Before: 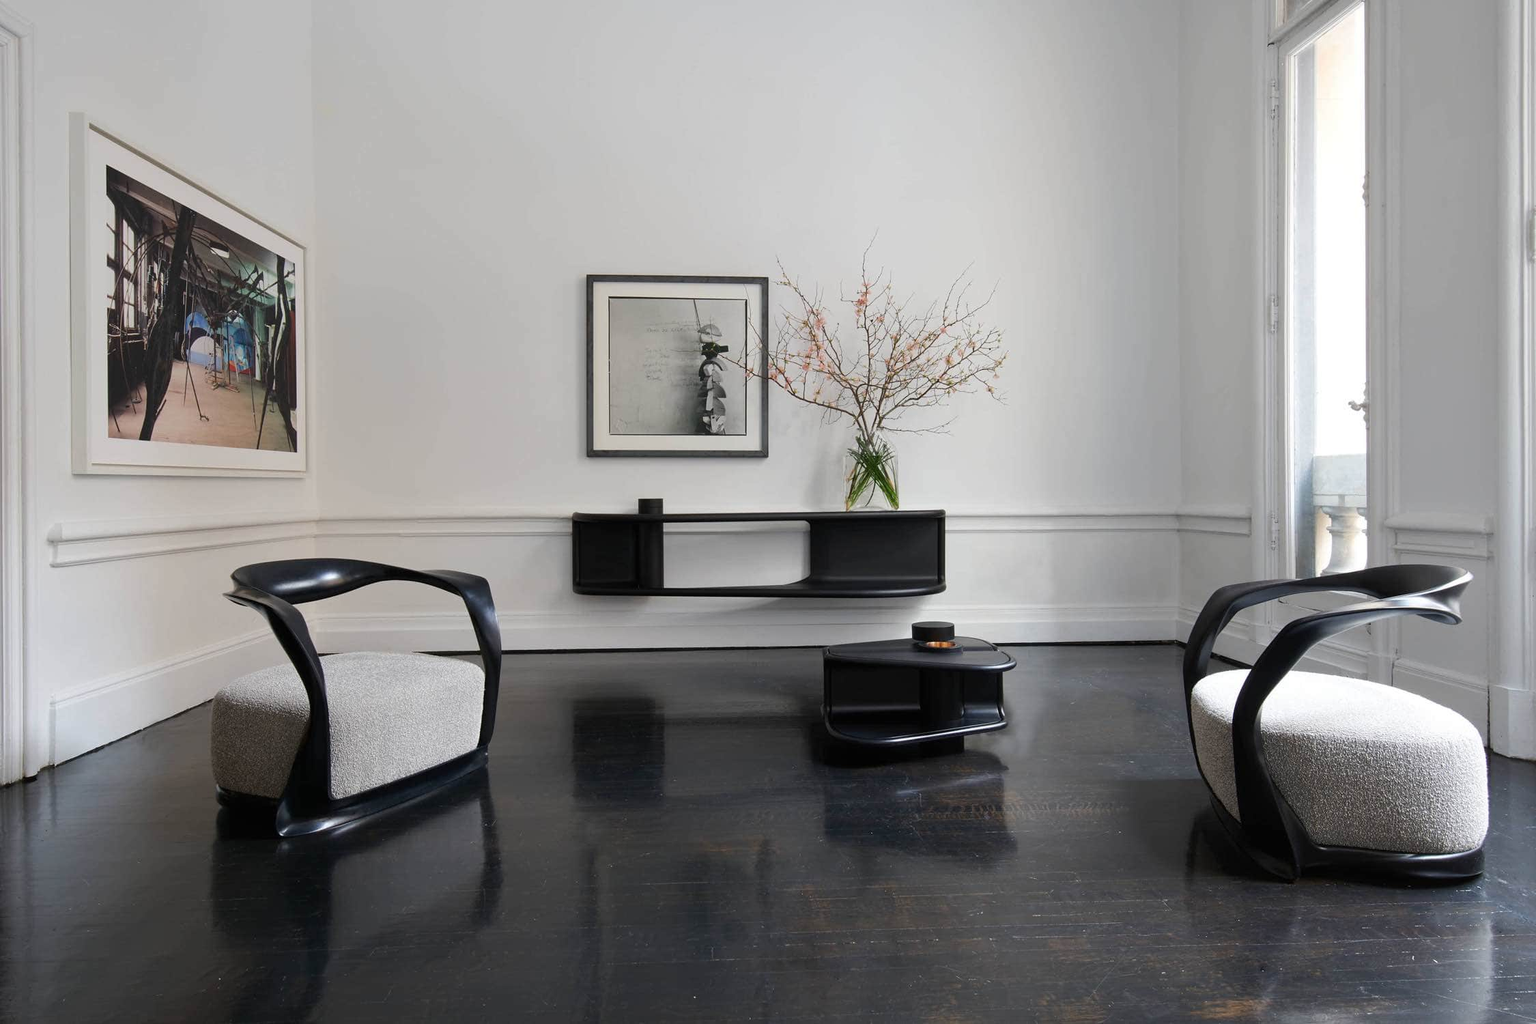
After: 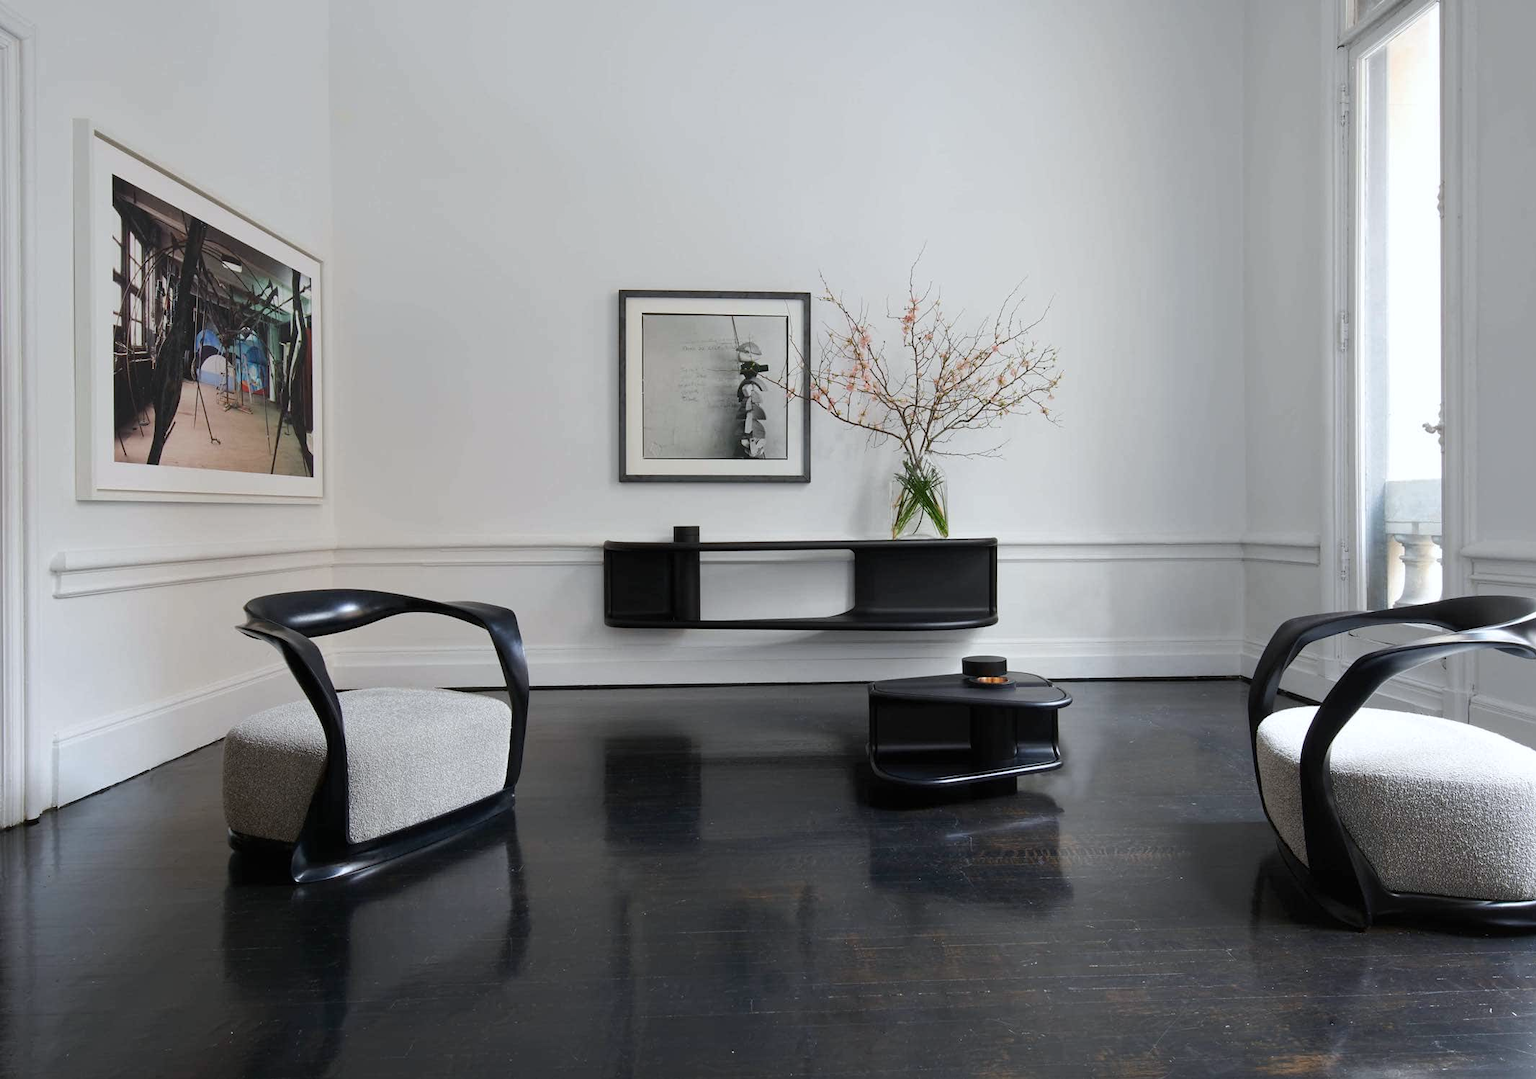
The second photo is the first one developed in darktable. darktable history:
crop and rotate: right 5.167%
white balance: red 0.982, blue 1.018
